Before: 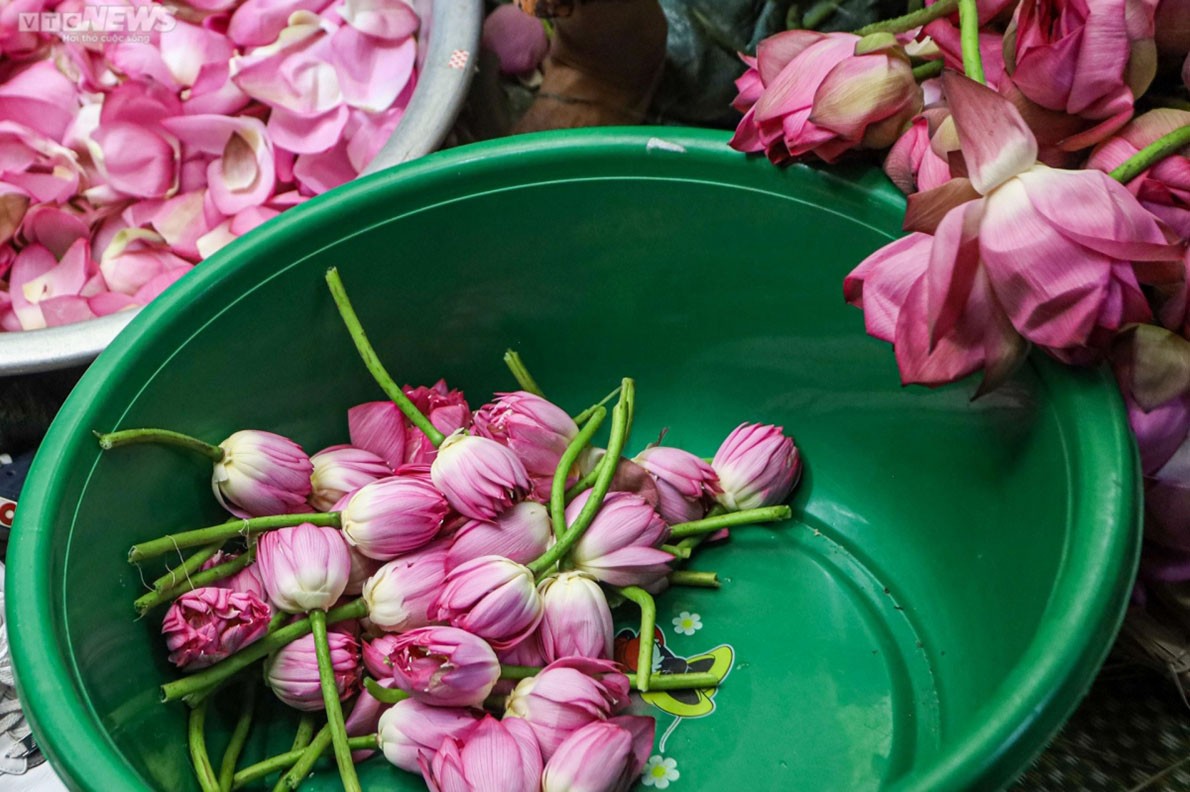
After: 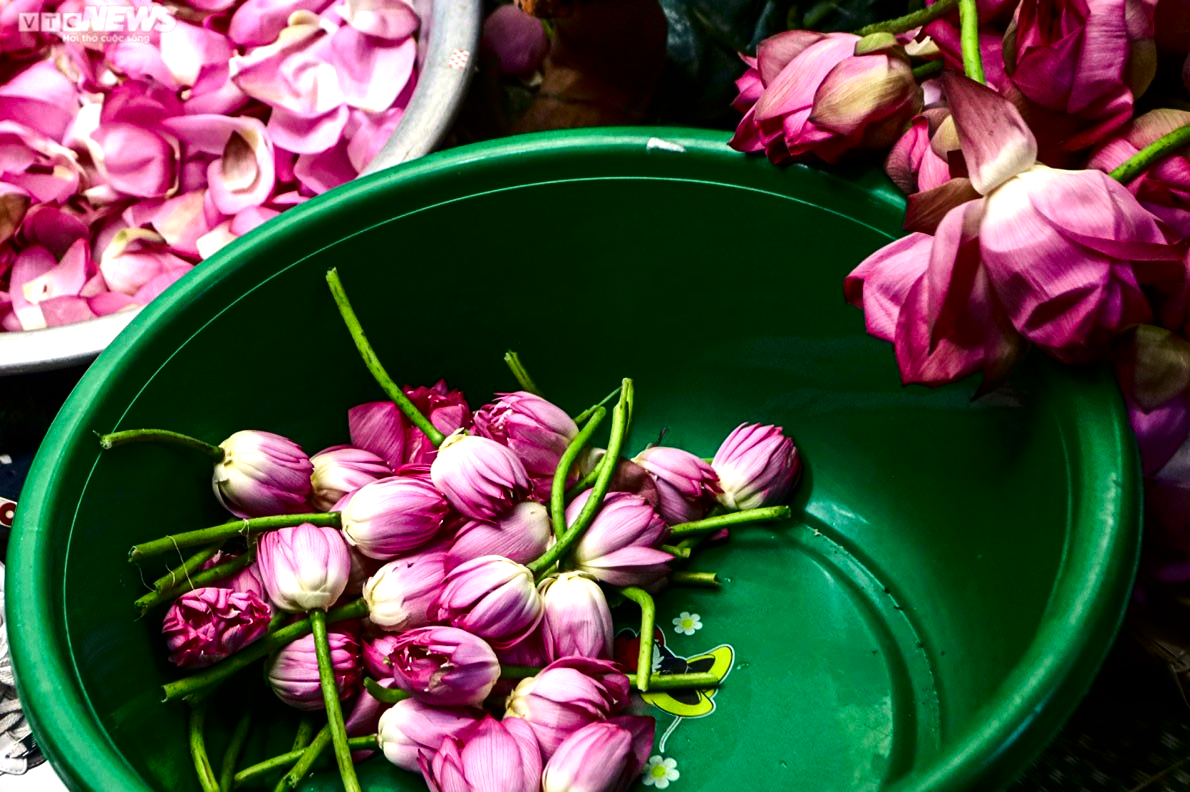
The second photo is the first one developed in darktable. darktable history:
contrast brightness saturation: contrast 0.1, brightness -0.26, saturation 0.14
tone equalizer: -8 EV -0.75 EV, -7 EV -0.7 EV, -6 EV -0.6 EV, -5 EV -0.4 EV, -3 EV 0.4 EV, -2 EV 0.6 EV, -1 EV 0.7 EV, +0 EV 0.75 EV, edges refinement/feathering 500, mask exposure compensation -1.57 EV, preserve details no
color correction: highlights a* 3.84, highlights b* 5.07
